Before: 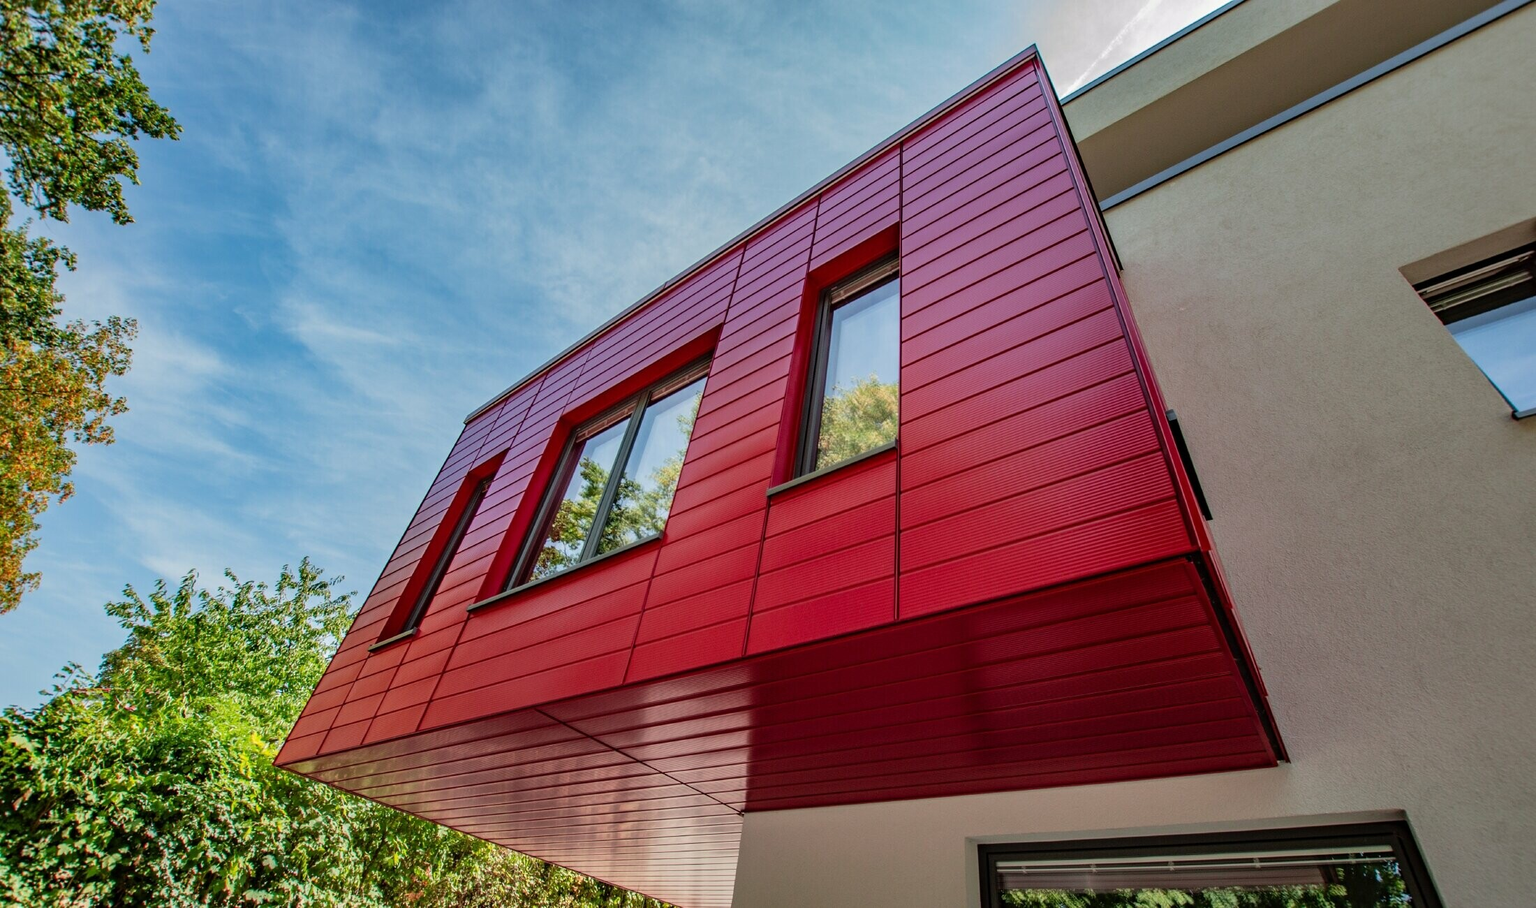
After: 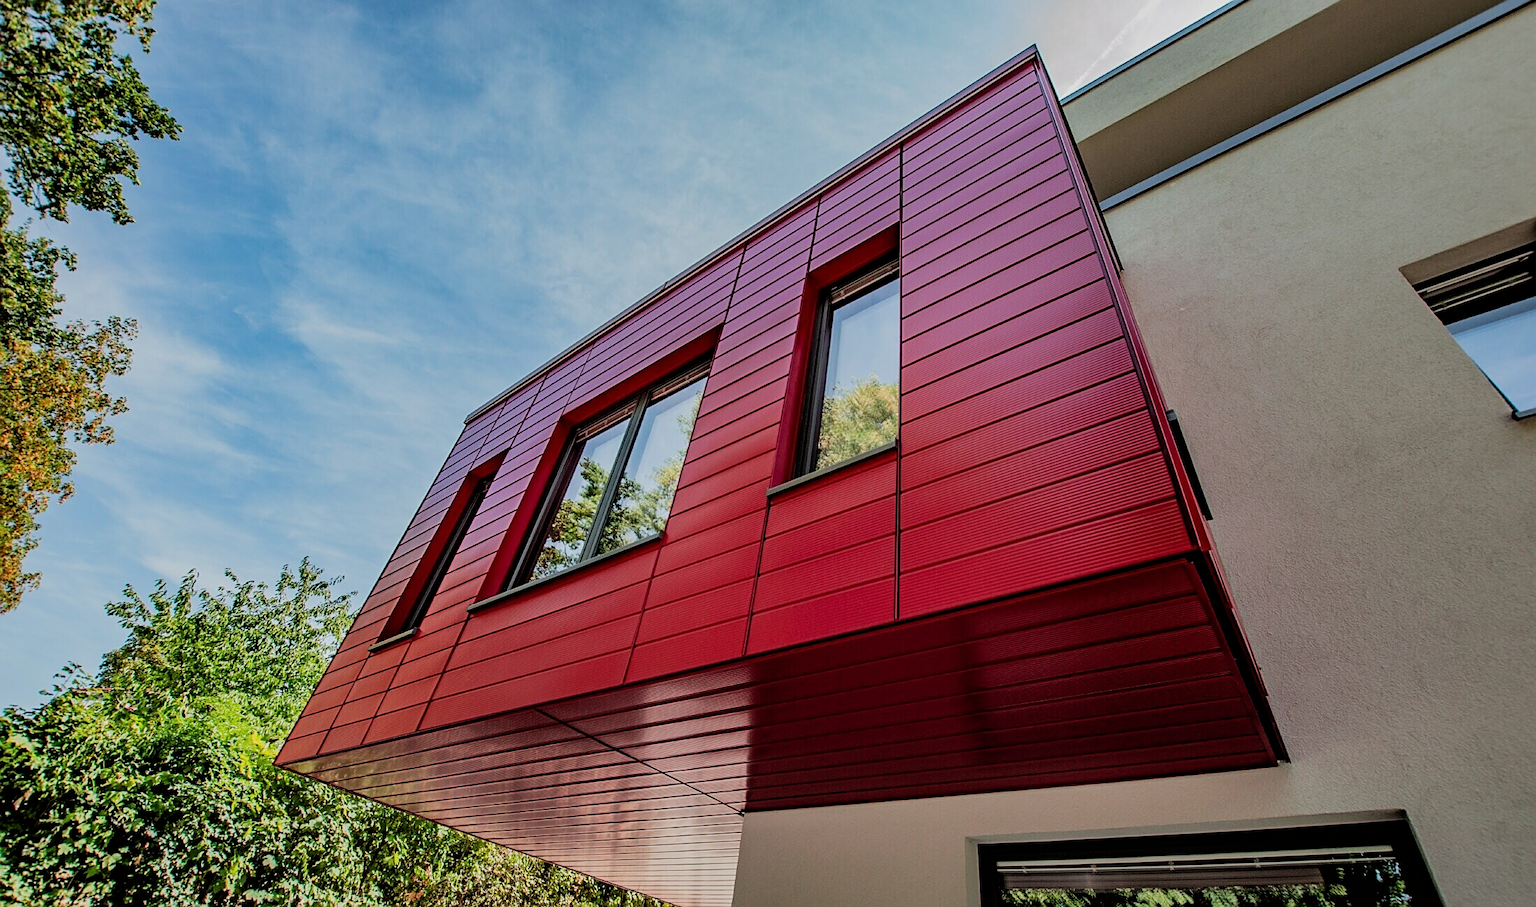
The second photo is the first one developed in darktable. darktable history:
filmic rgb: black relative exposure -5 EV, hardness 2.88, contrast 1.2, highlights saturation mix -30%
sharpen: on, module defaults
